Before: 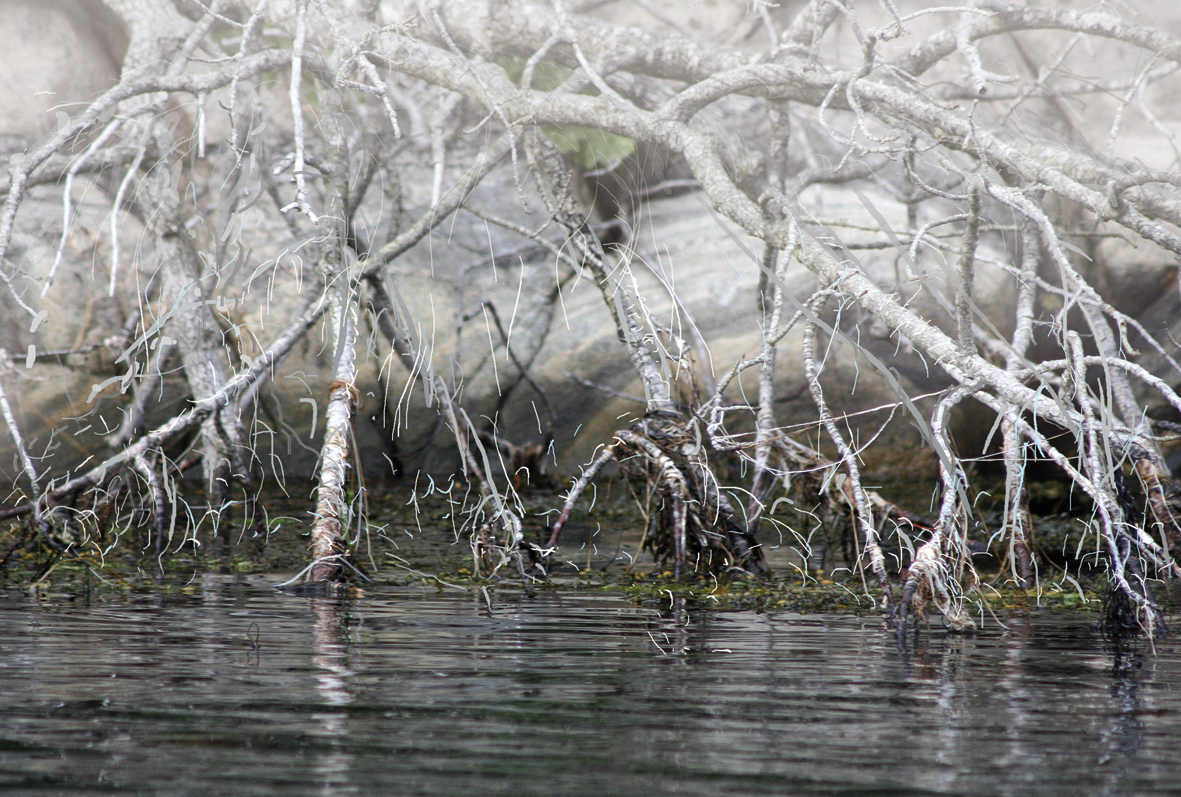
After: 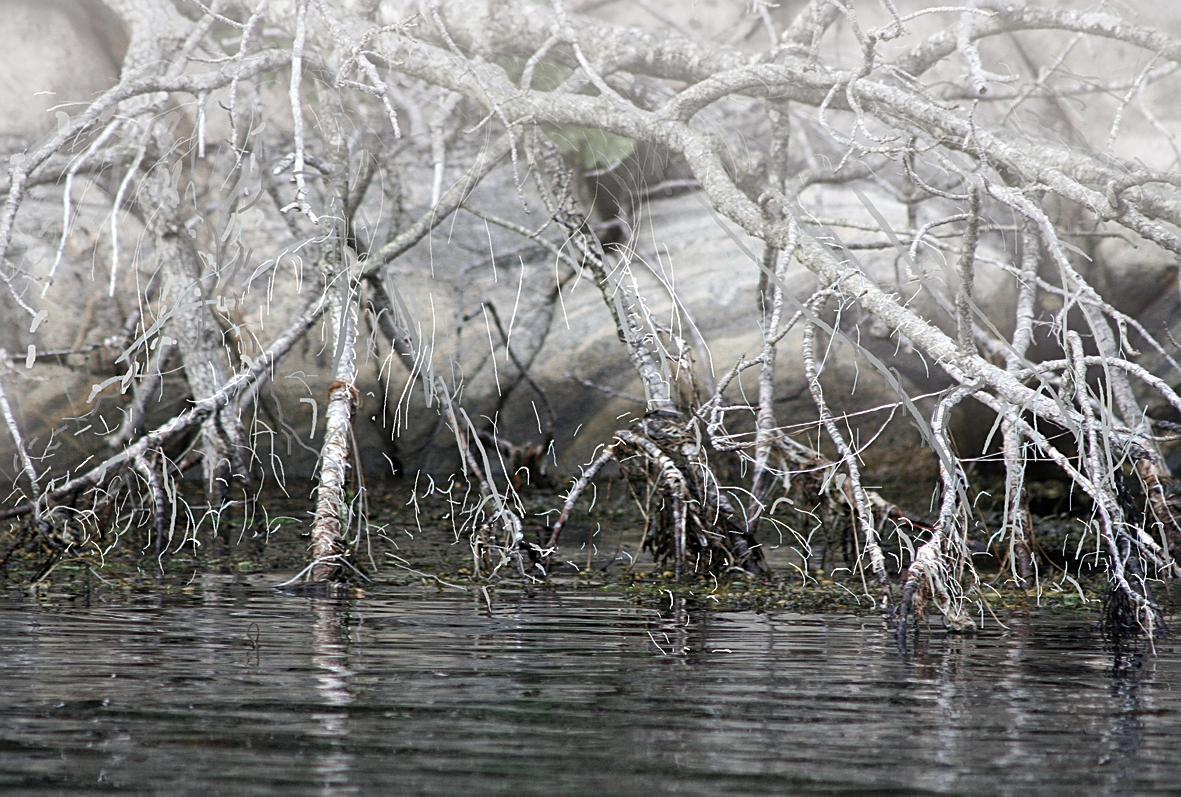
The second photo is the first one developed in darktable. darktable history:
color zones: curves: ch0 [(0, 0.5) (0.125, 0.4) (0.25, 0.5) (0.375, 0.4) (0.5, 0.4) (0.625, 0.35) (0.75, 0.35) (0.875, 0.5)]; ch1 [(0, 0.35) (0.125, 0.45) (0.25, 0.35) (0.375, 0.35) (0.5, 0.35) (0.625, 0.35) (0.75, 0.45) (0.875, 0.35)]; ch2 [(0, 0.6) (0.125, 0.5) (0.25, 0.5) (0.375, 0.6) (0.5, 0.6) (0.625, 0.5) (0.75, 0.5) (0.875, 0.5)]
sharpen: on, module defaults
